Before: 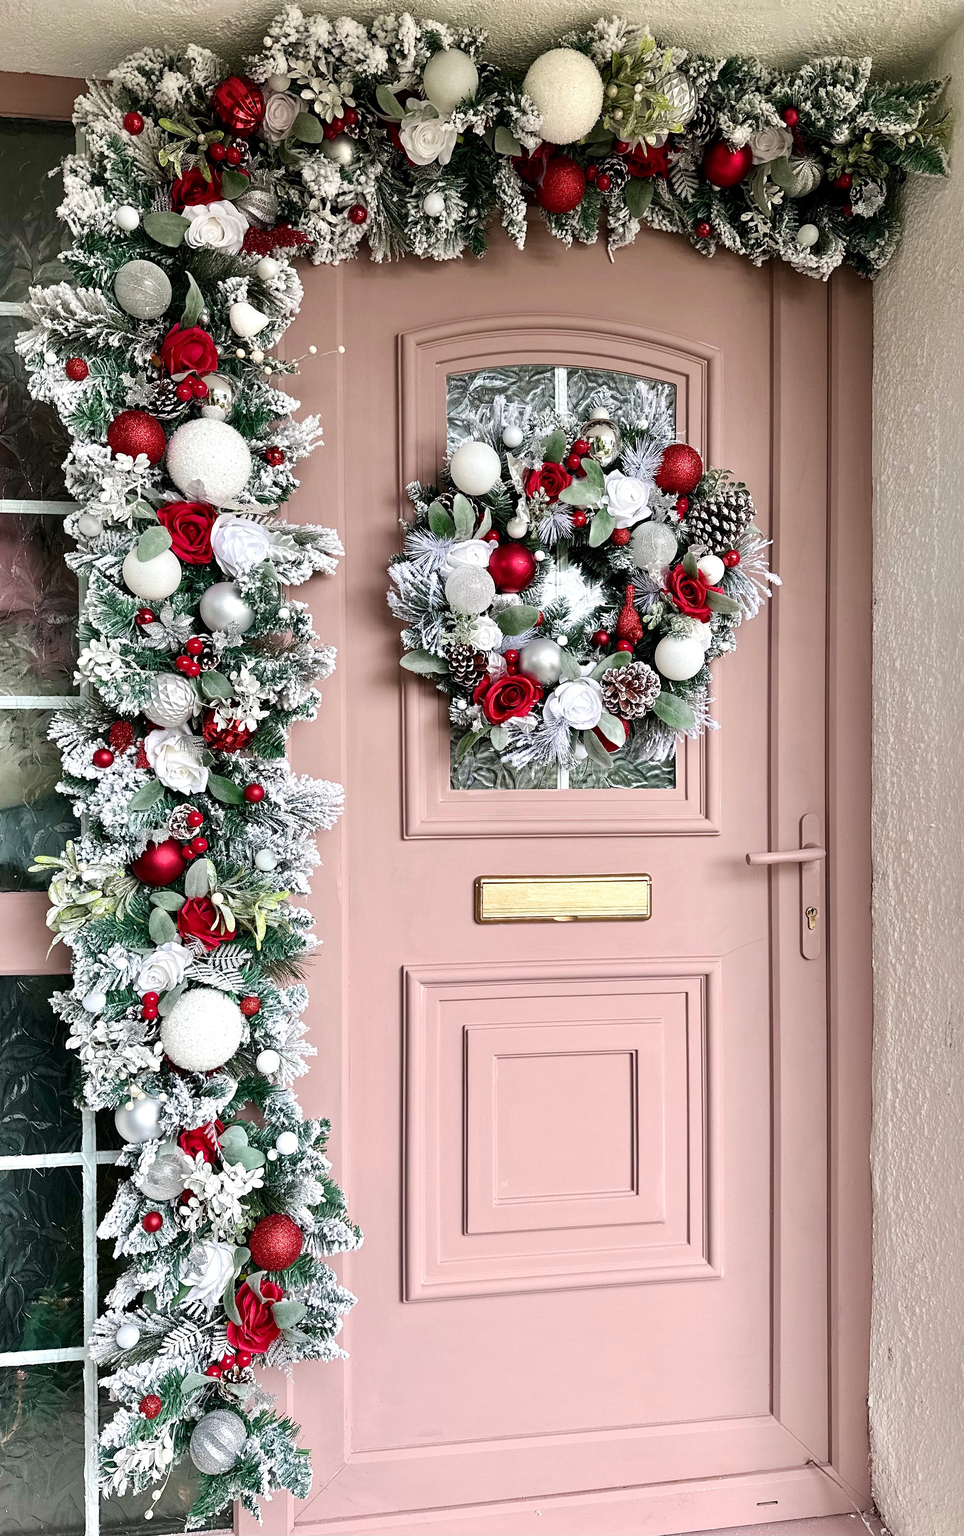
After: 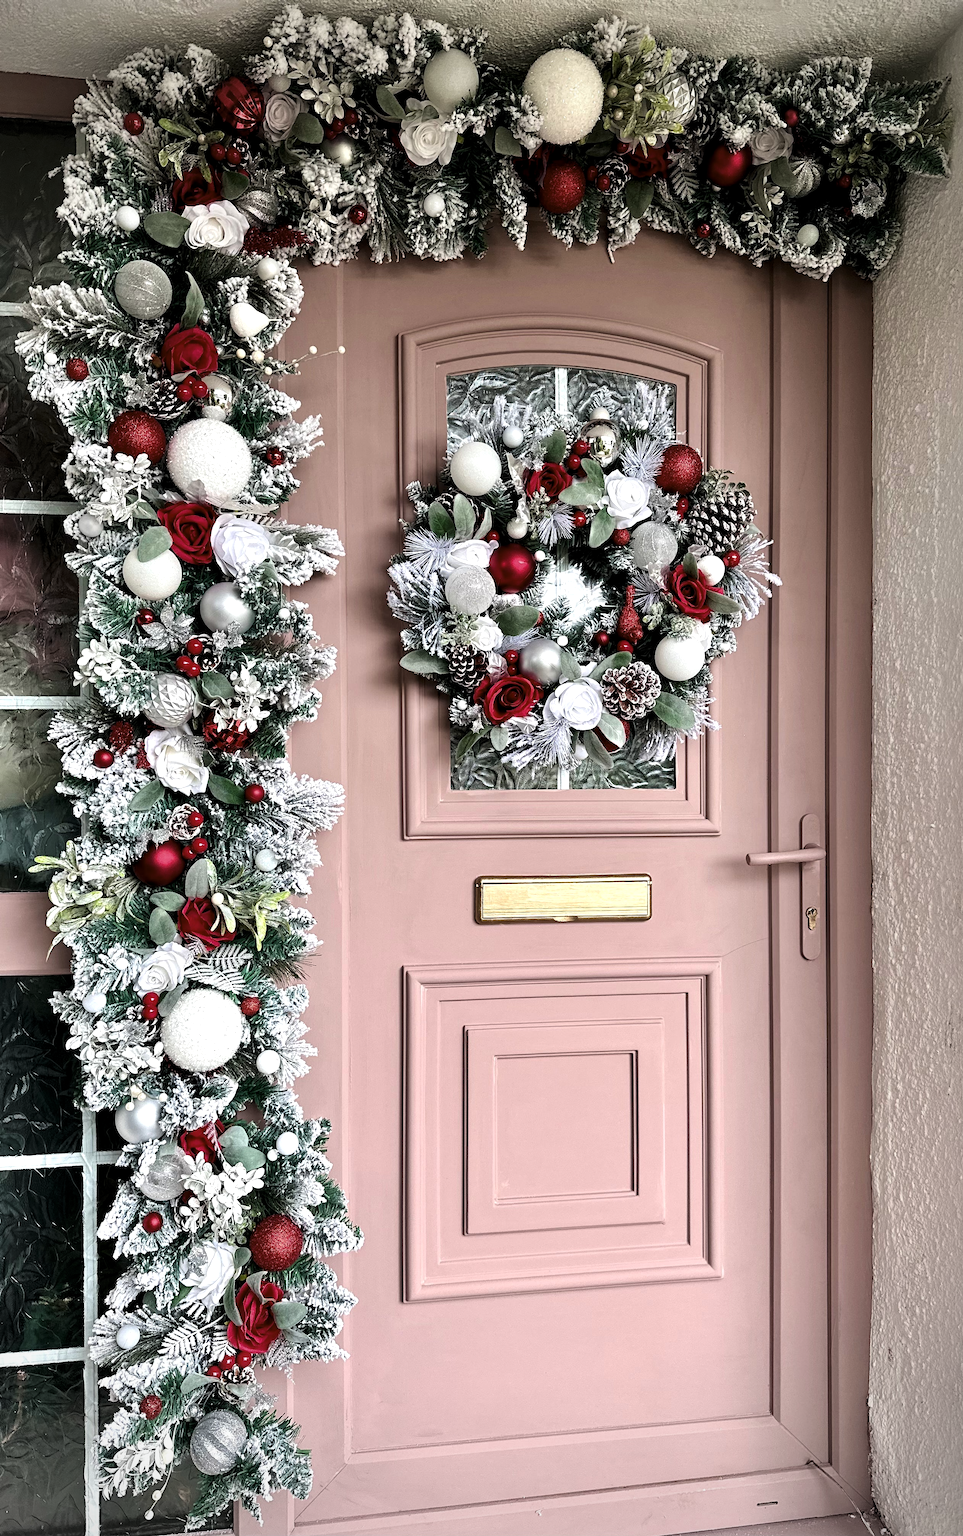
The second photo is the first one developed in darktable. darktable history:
vignetting: on, module defaults
levels: levels [0.029, 0.545, 0.971]
